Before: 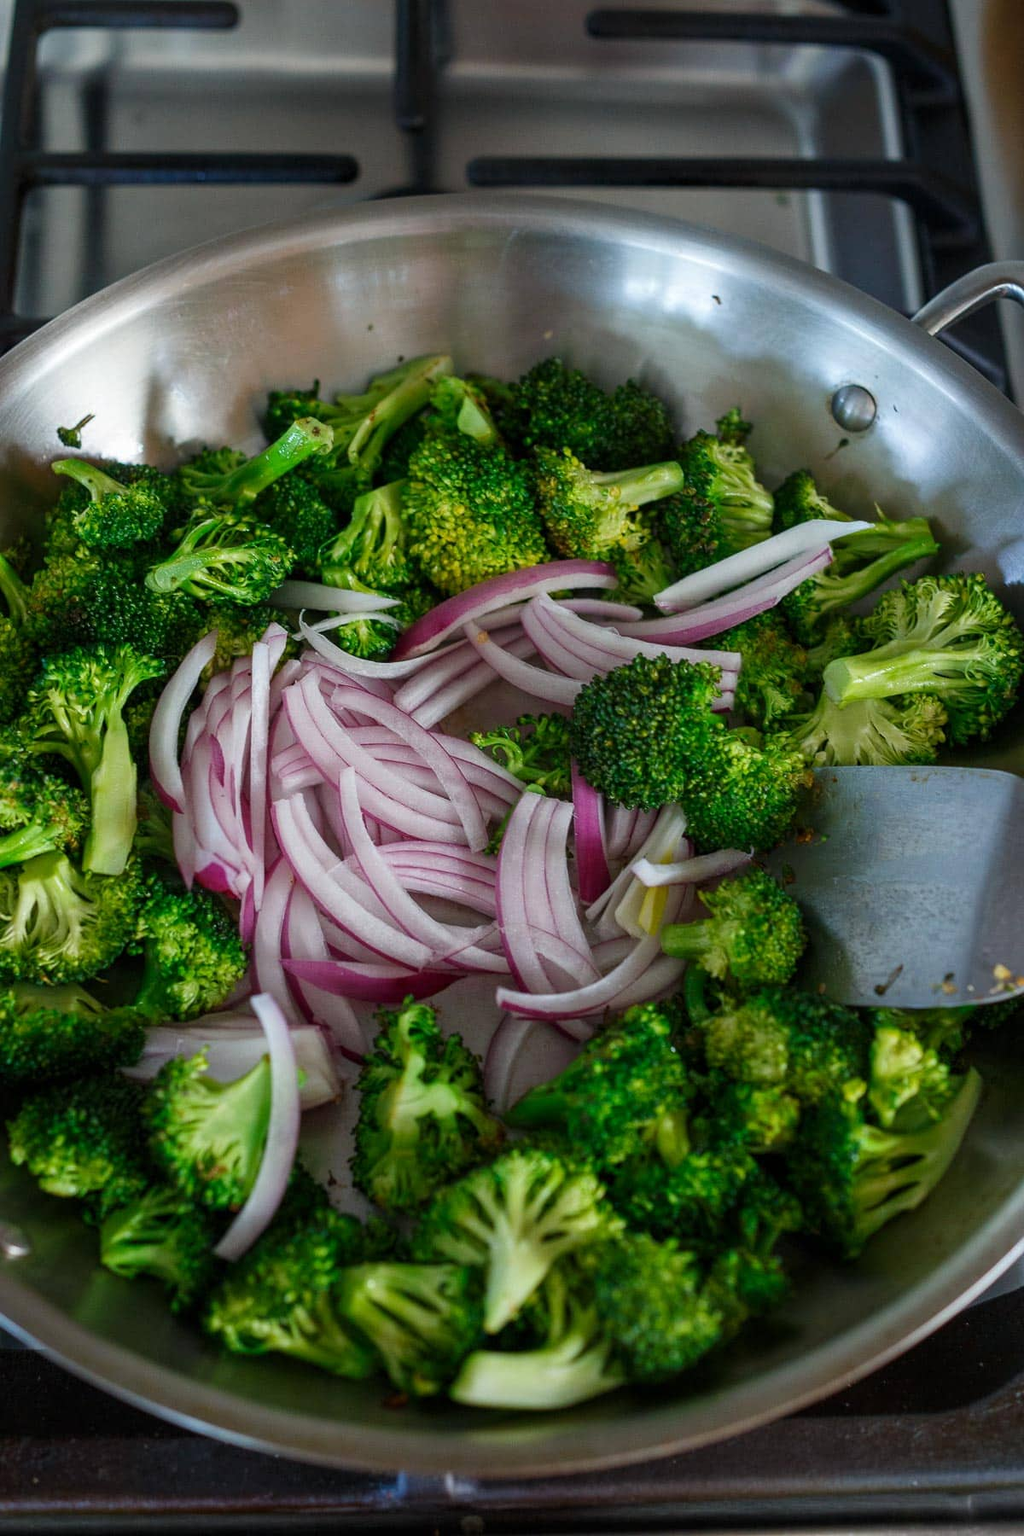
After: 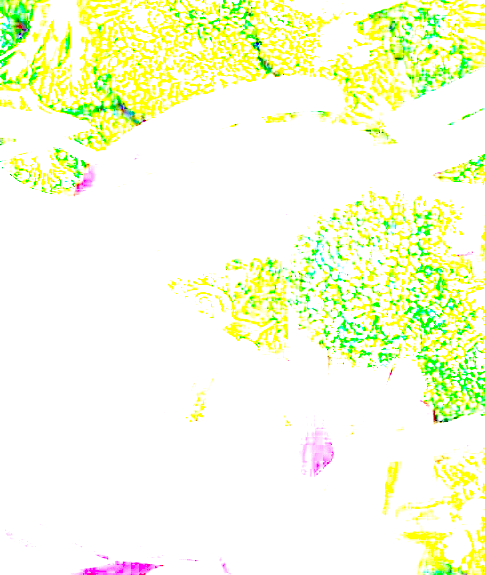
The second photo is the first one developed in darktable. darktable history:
exposure: exposure 8 EV, compensate highlight preservation false
crop: left 31.751%, top 32.172%, right 27.8%, bottom 35.83%
